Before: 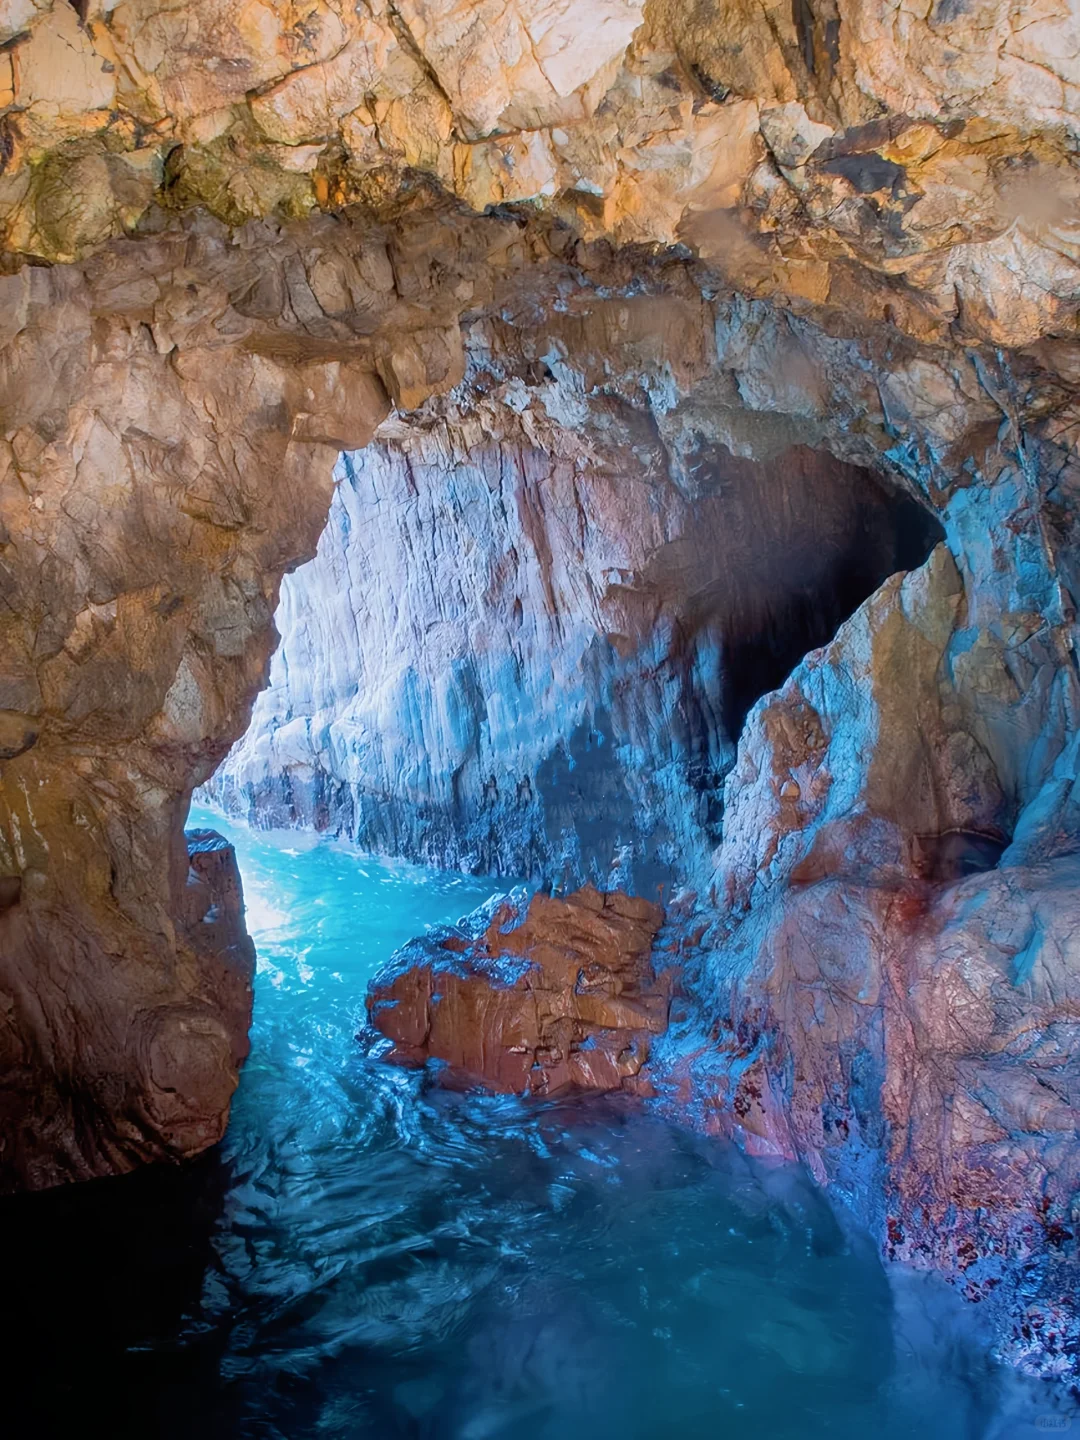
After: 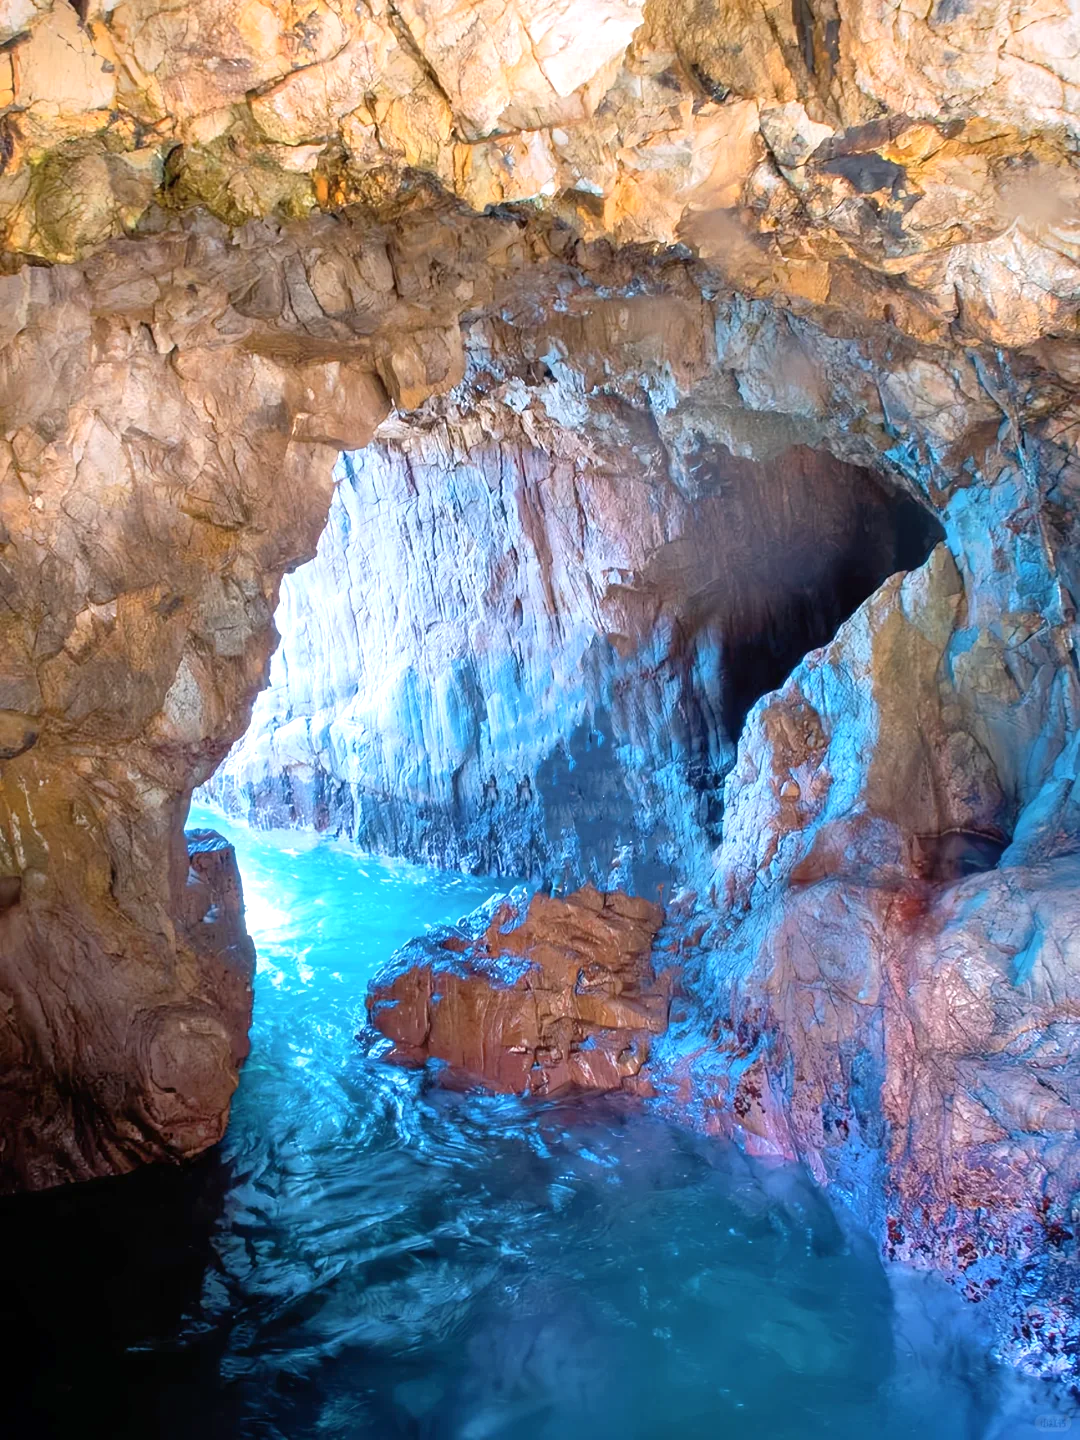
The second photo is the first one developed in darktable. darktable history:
exposure: black level correction 0, exposure 0.686 EV, compensate exposure bias true, compensate highlight preservation false
tone equalizer: on, module defaults
